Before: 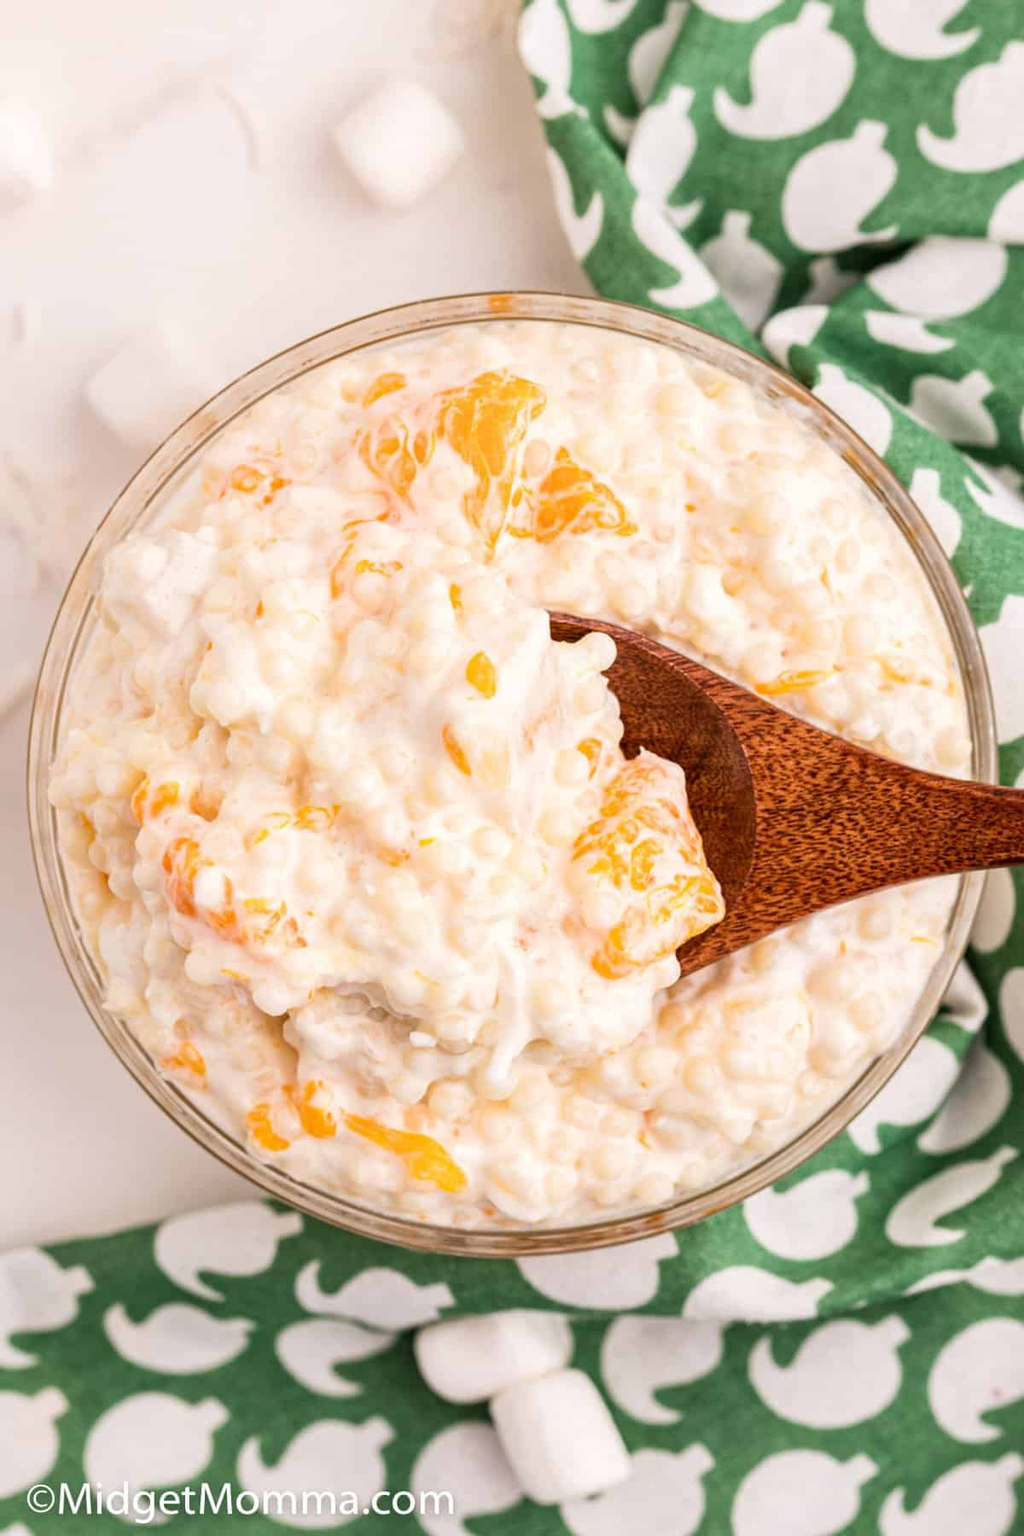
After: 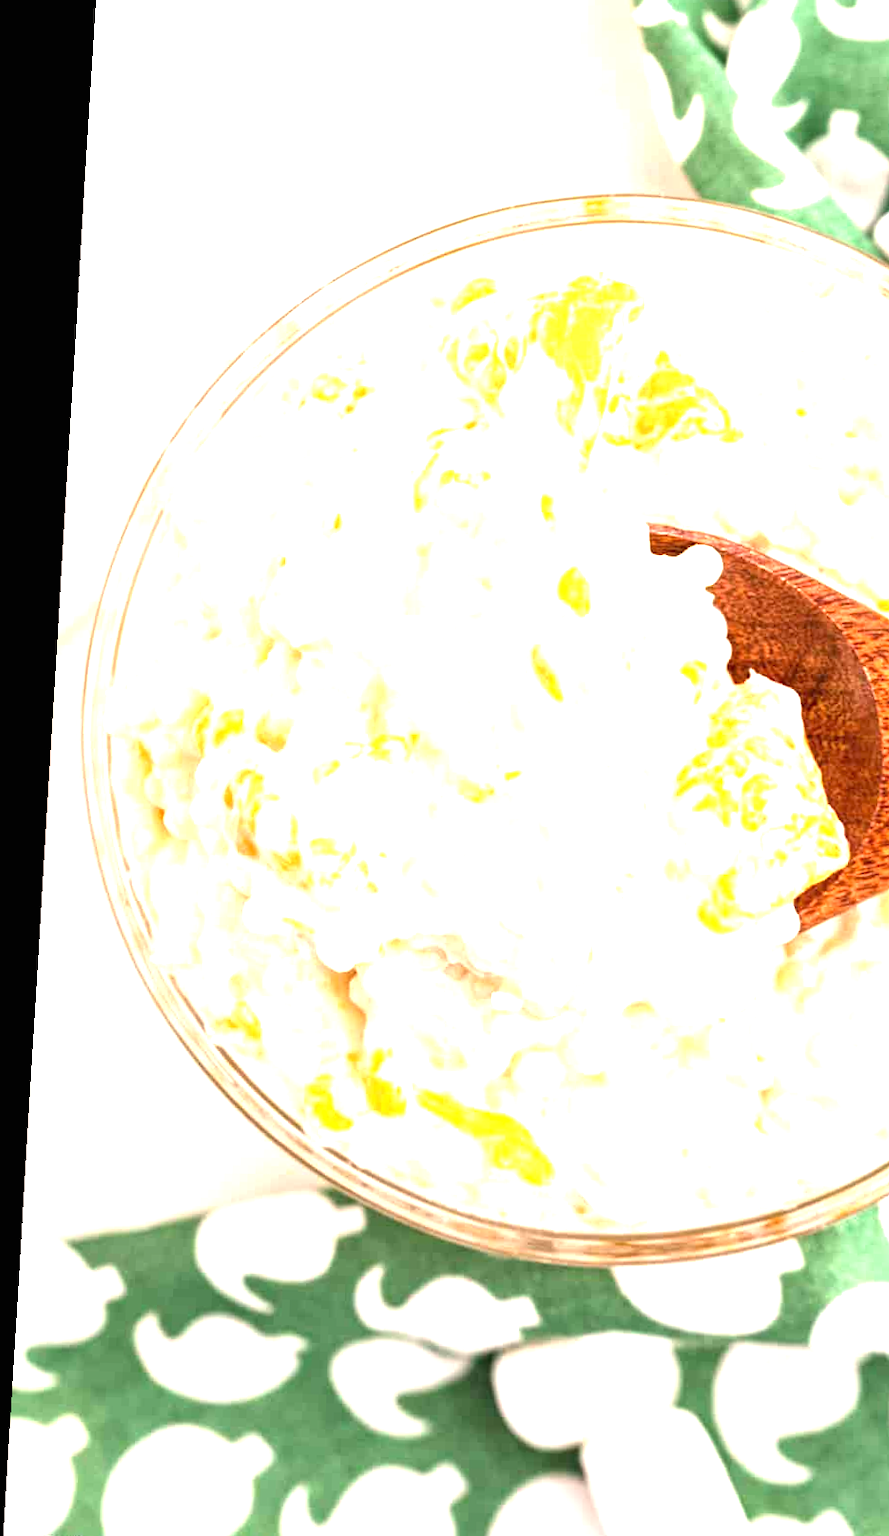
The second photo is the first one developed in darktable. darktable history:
crop: top 5.803%, right 27.864%, bottom 5.804%
exposure: black level correction 0, exposure 1.5 EV, compensate highlight preservation false
white balance: red 1.009, blue 0.985
rotate and perspective: rotation 0.128°, lens shift (vertical) -0.181, lens shift (horizontal) -0.044, shear 0.001, automatic cropping off
